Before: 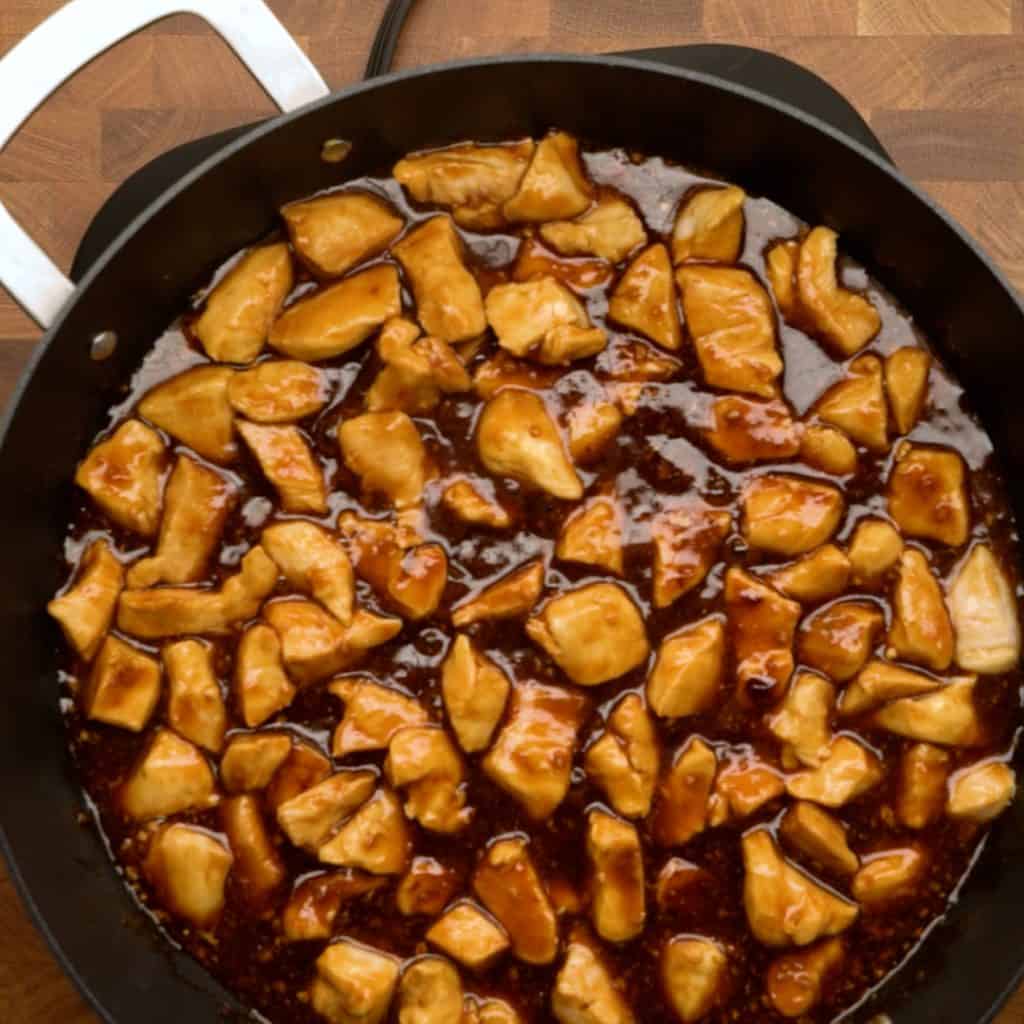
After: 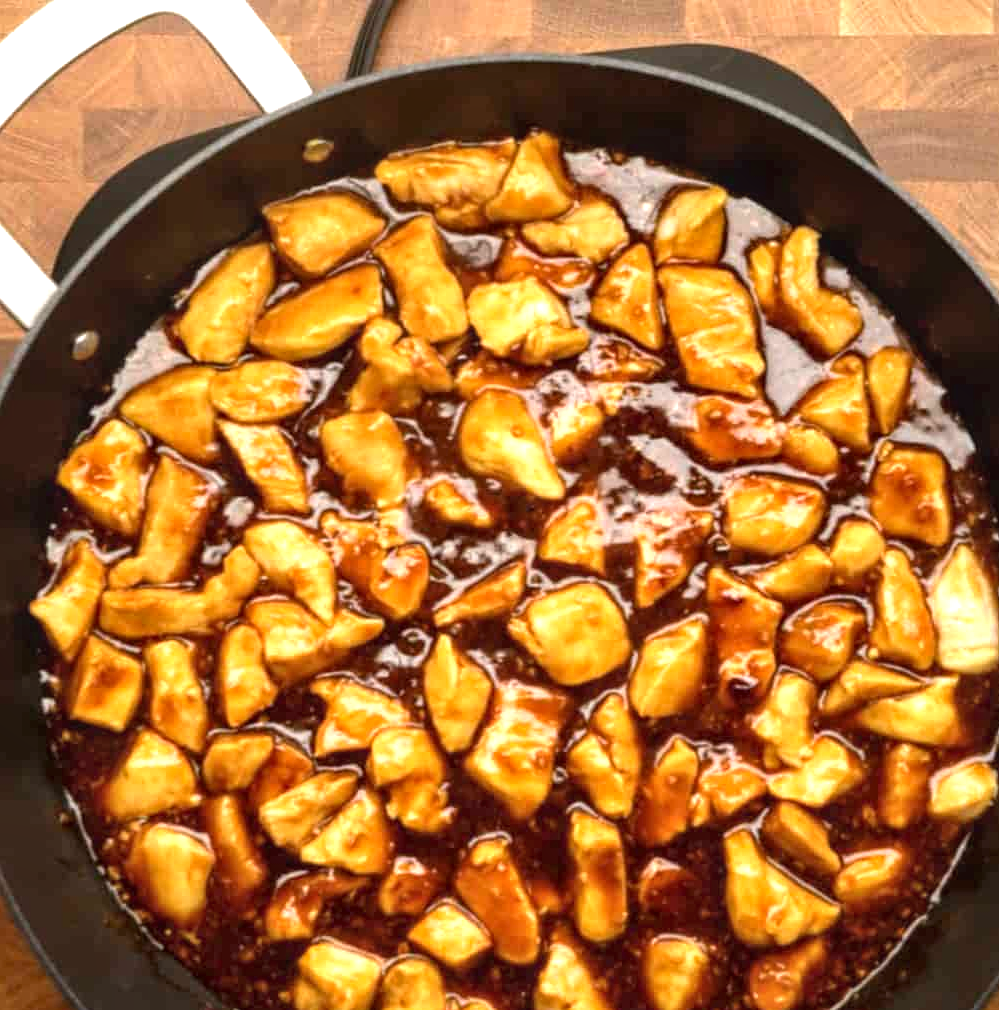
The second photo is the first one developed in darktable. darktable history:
crop and rotate: left 1.774%, right 0.633%, bottom 1.28%
local contrast: on, module defaults
exposure: black level correction 0, exposure 1.1 EV, compensate highlight preservation false
